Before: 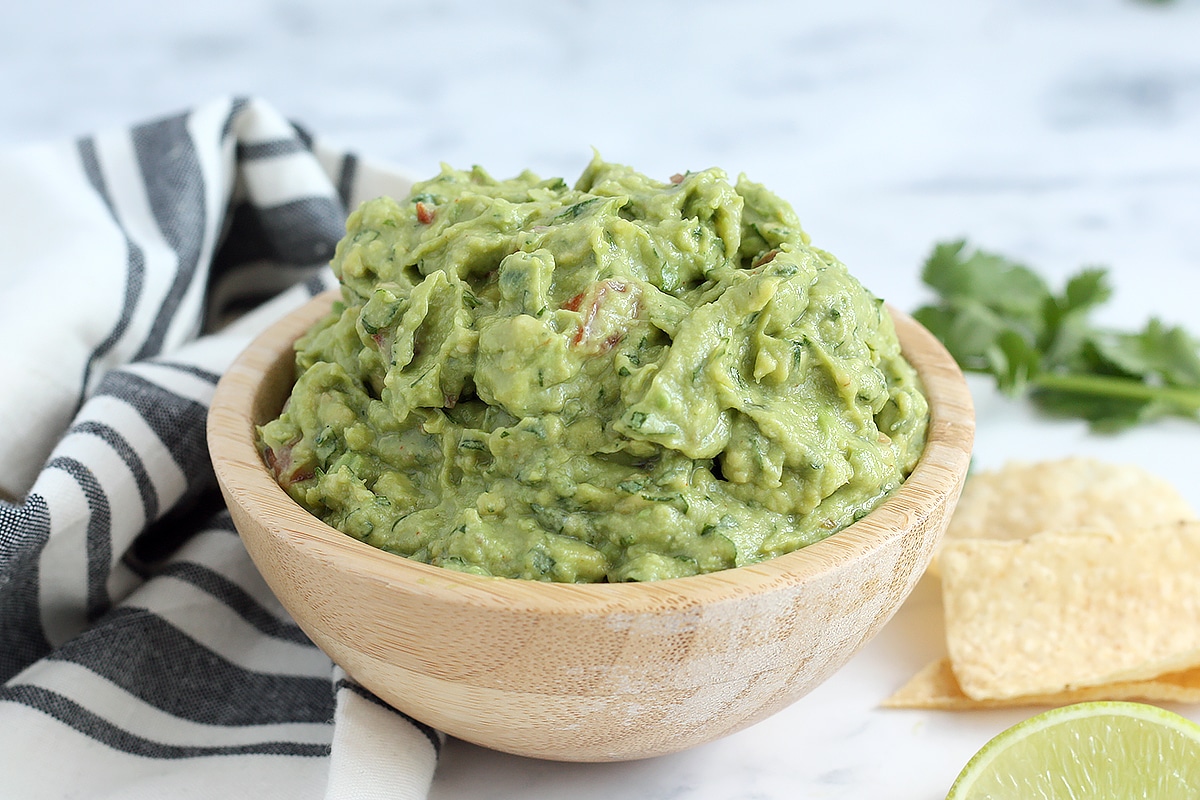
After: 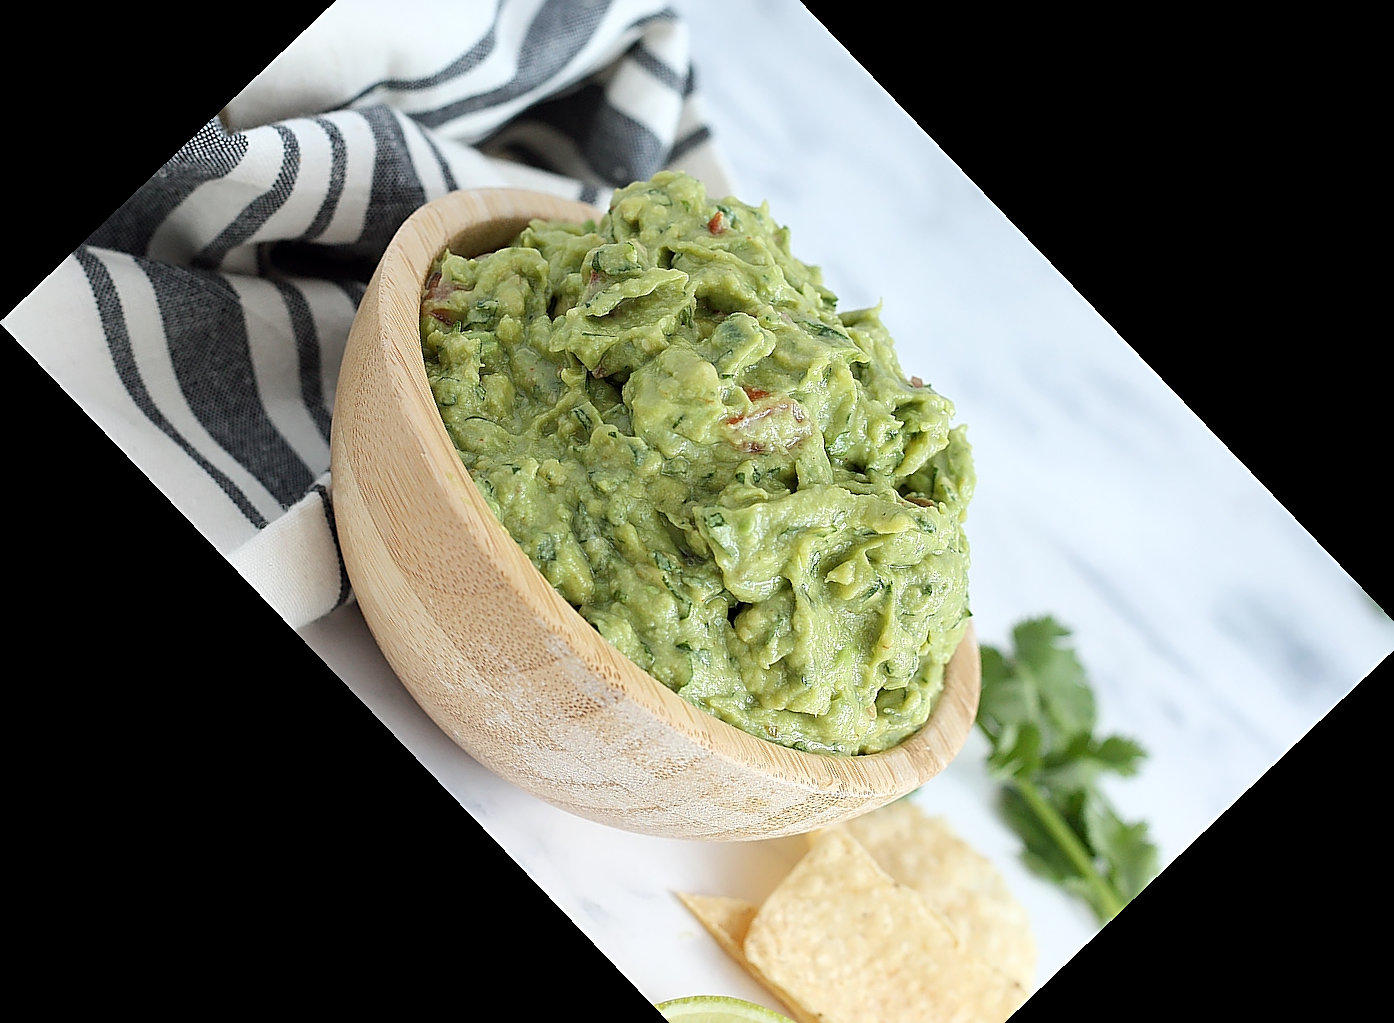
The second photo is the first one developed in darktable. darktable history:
crop and rotate: angle -46.26°, top 16.234%, right 0.912%, bottom 11.704%
sharpen: on, module defaults
